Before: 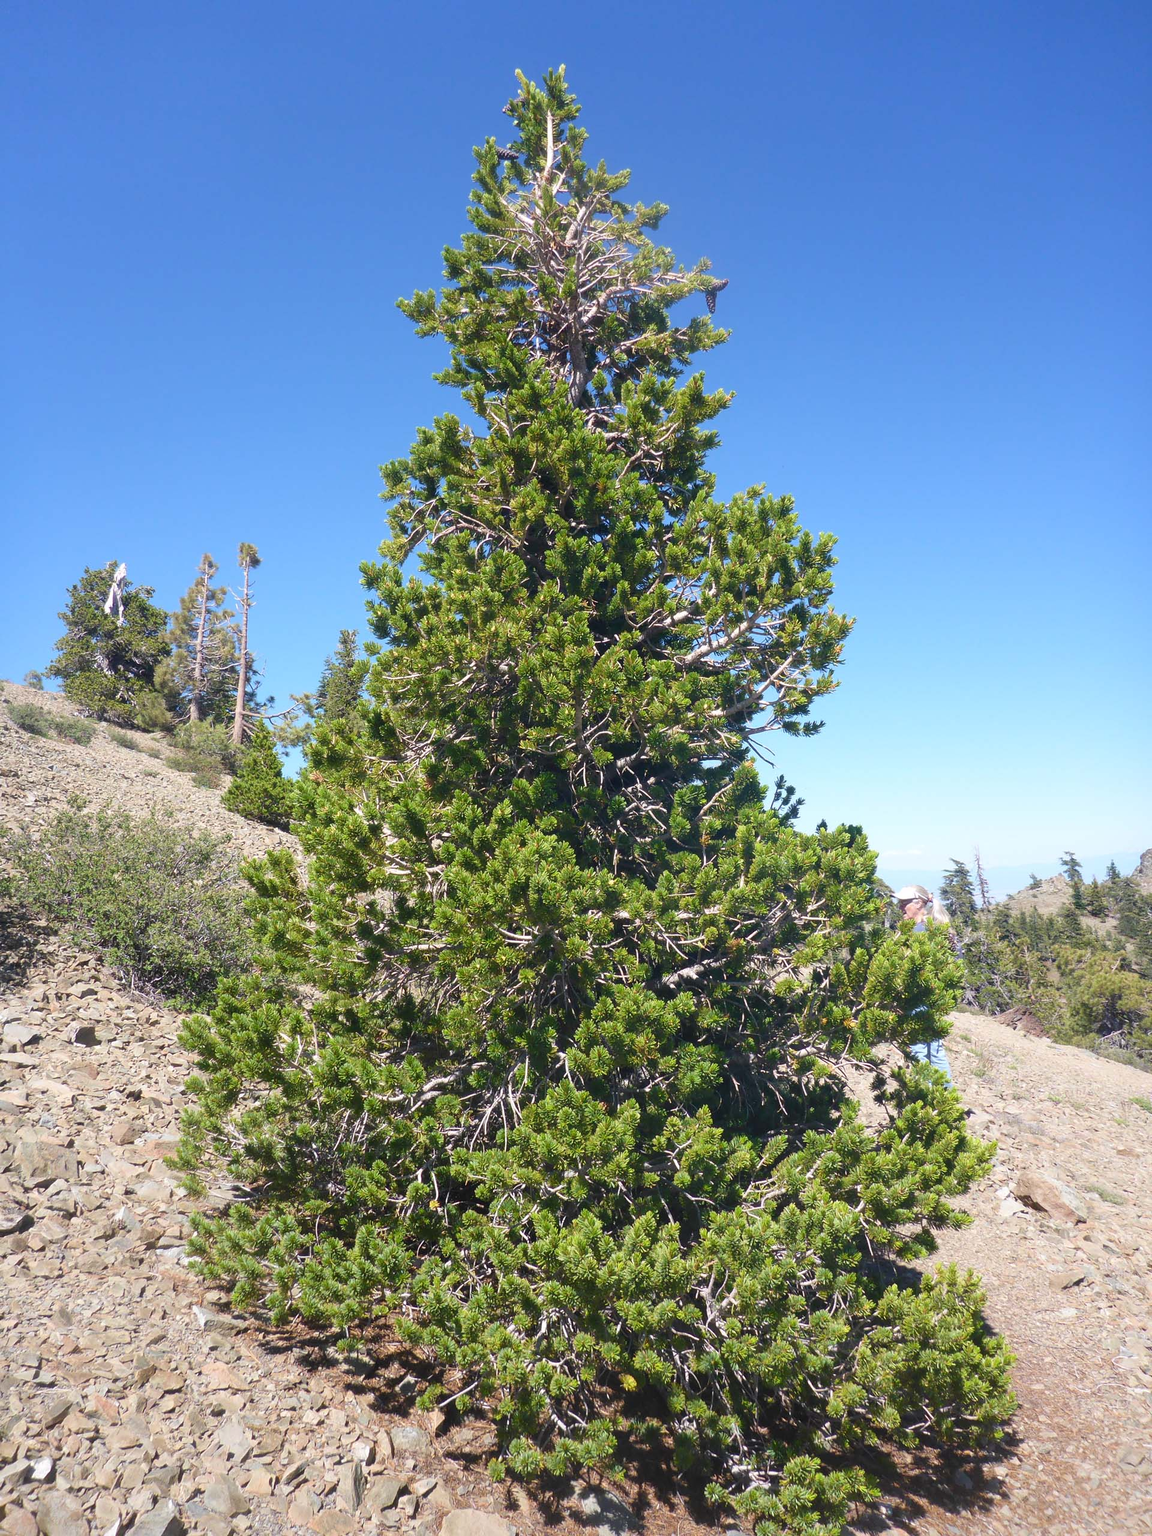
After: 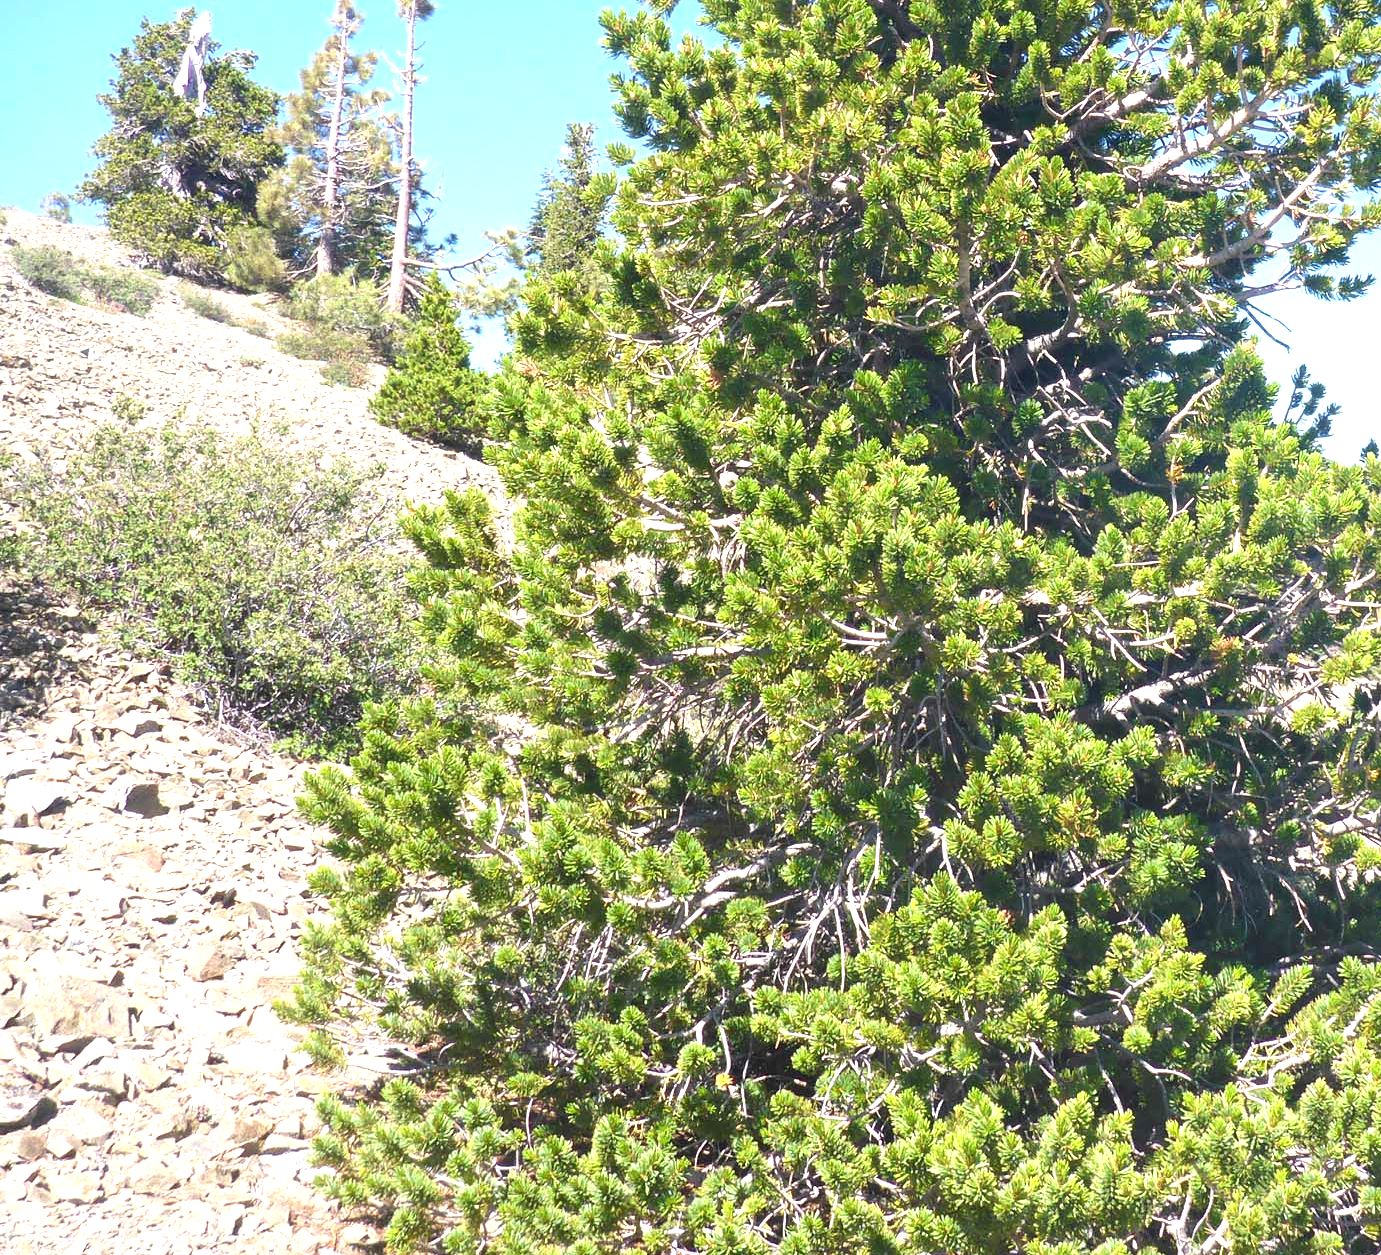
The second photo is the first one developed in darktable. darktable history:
exposure: black level correction 0, exposure 1.102 EV, compensate highlight preservation false
crop: top 36.218%, right 28.046%, bottom 14.72%
